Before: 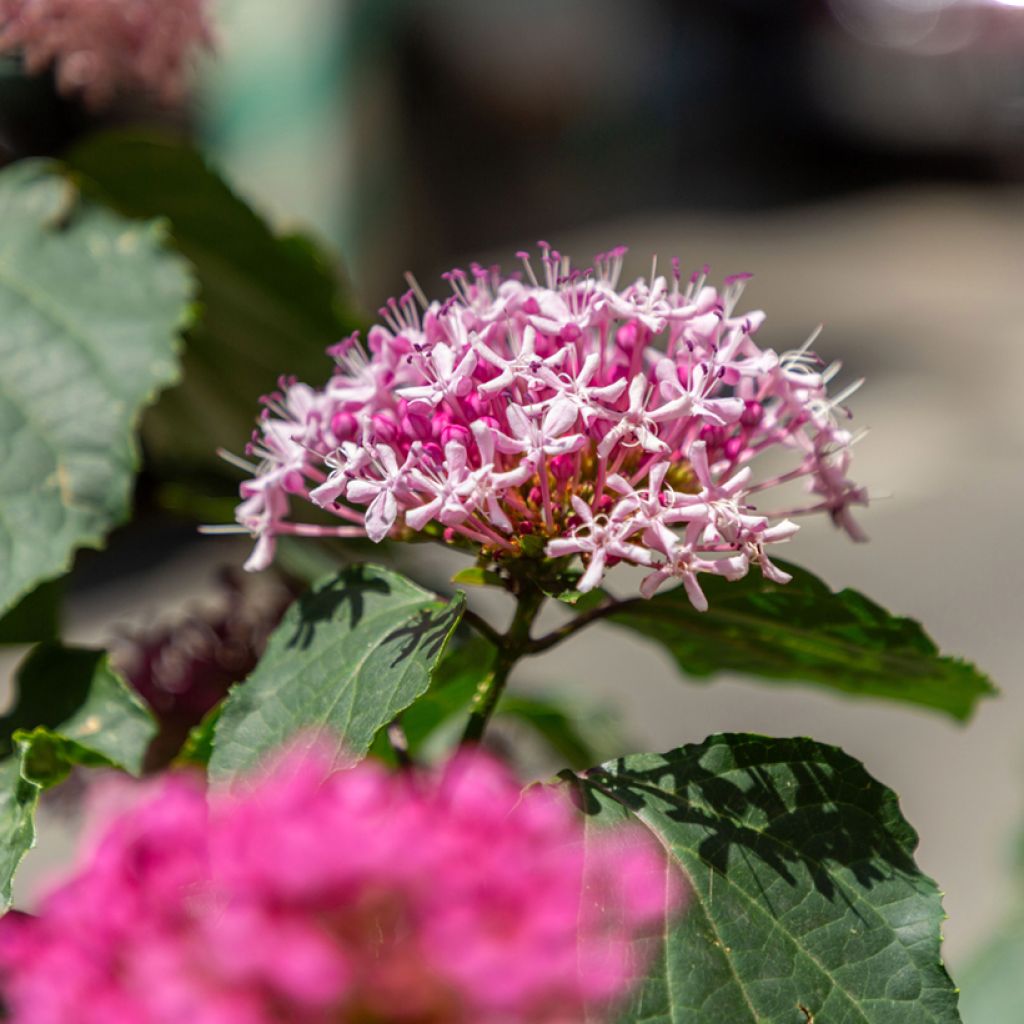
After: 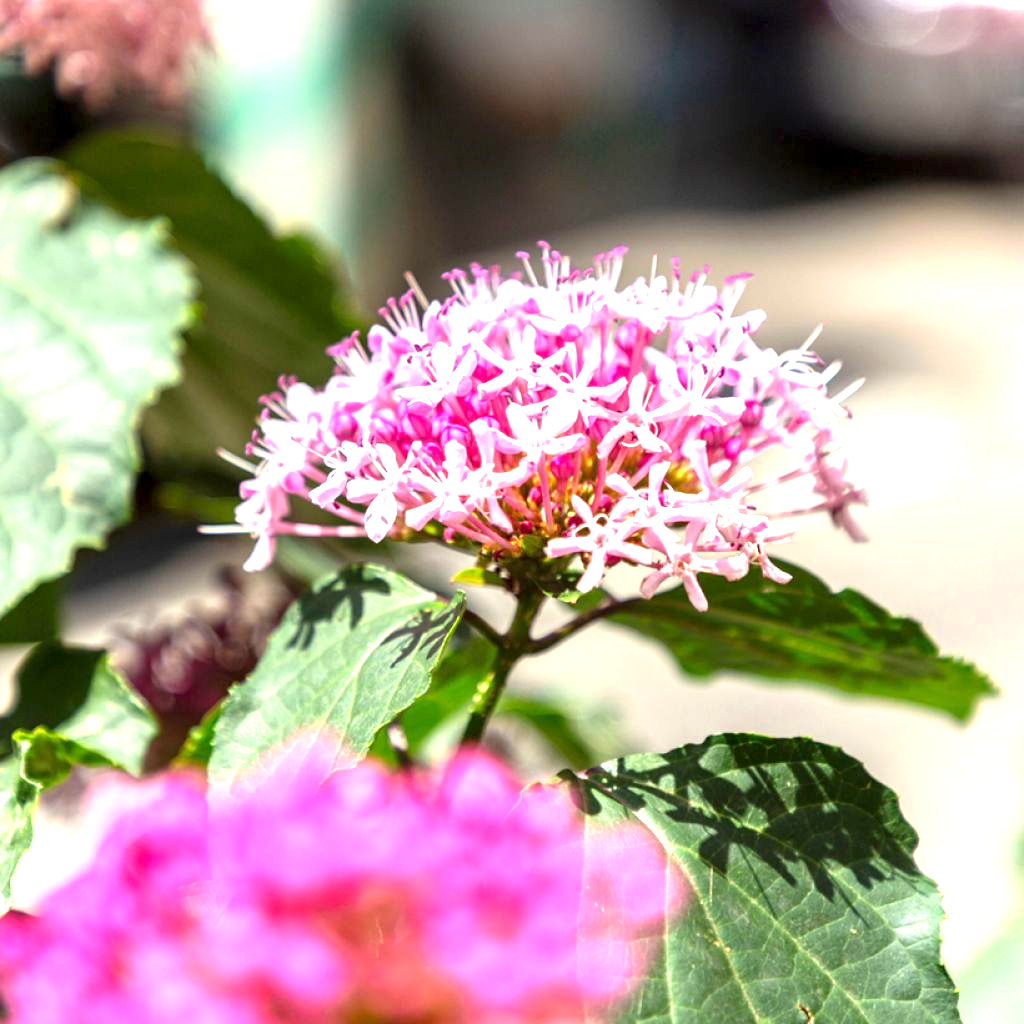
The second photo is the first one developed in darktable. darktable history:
exposure: black level correction 0.001, exposure 1.719 EV, compensate highlight preservation false
